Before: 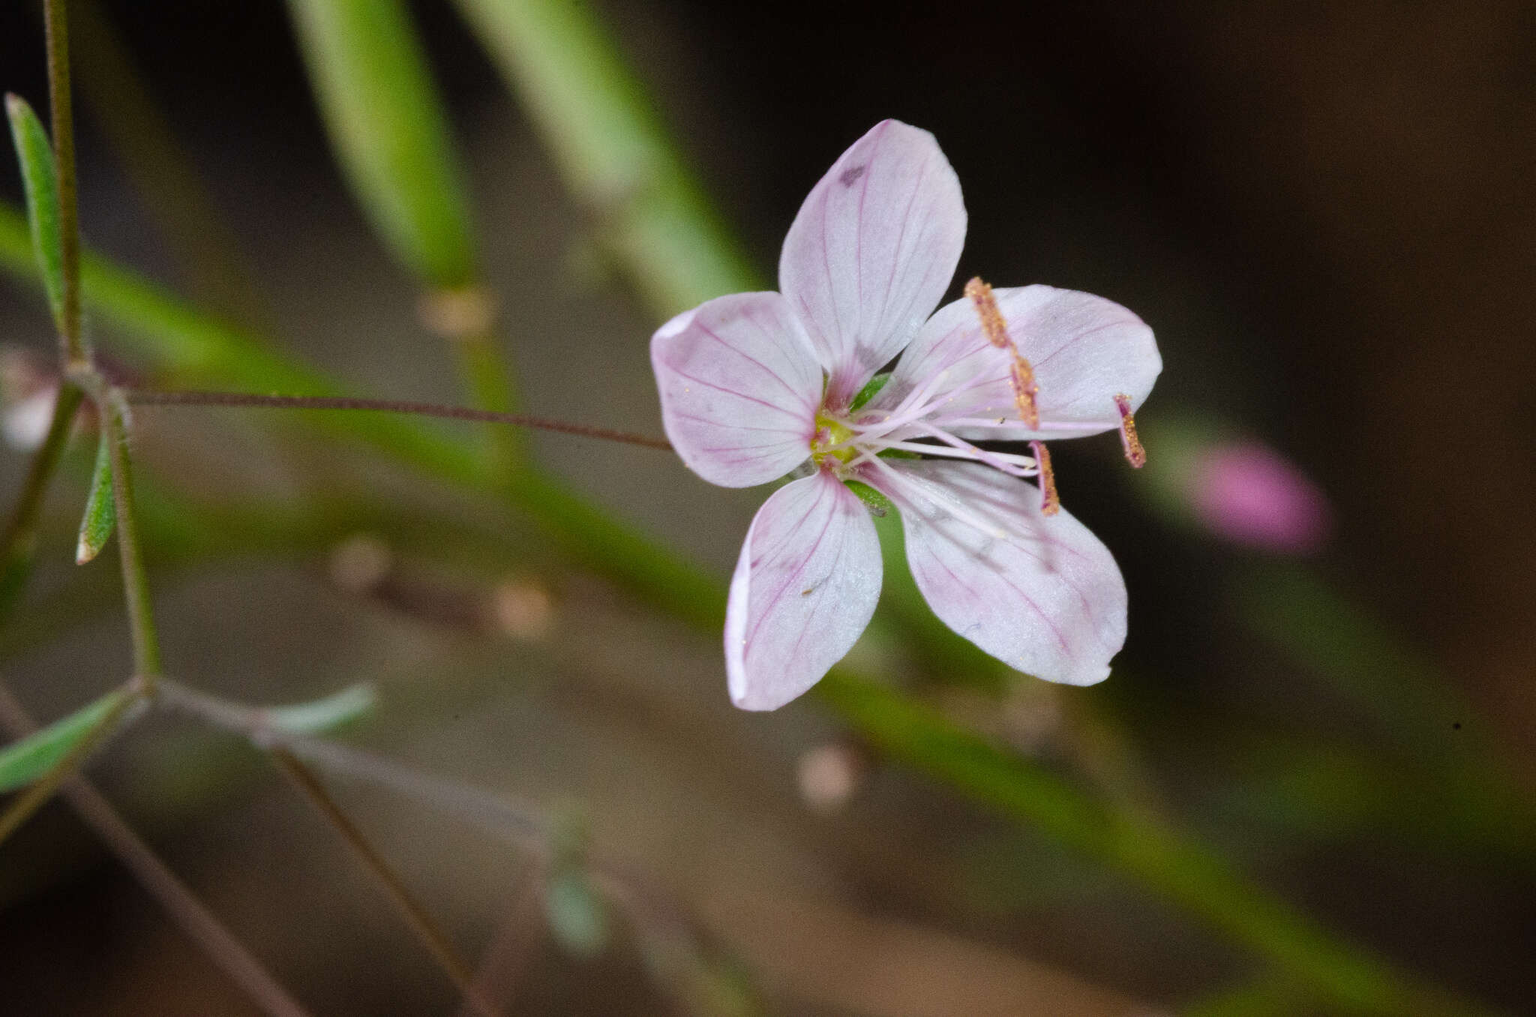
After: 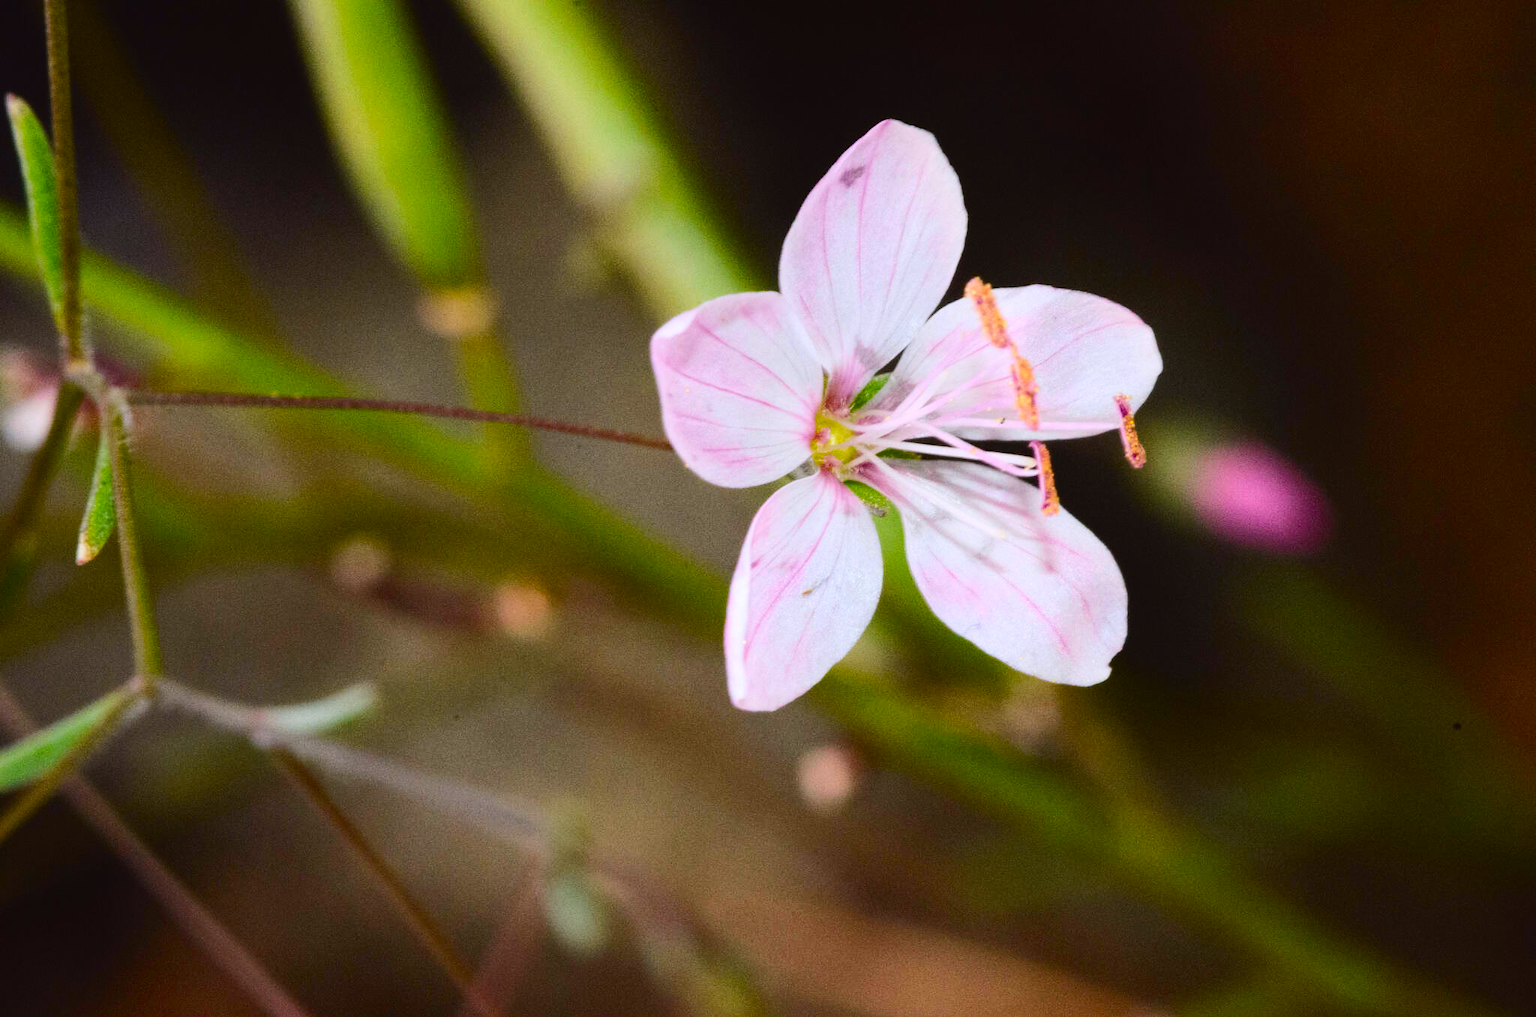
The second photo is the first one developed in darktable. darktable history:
tone curve: curves: ch0 [(0, 0.023) (0.103, 0.087) (0.295, 0.297) (0.445, 0.531) (0.553, 0.665) (0.735, 0.843) (0.994, 1)]; ch1 [(0, 0) (0.414, 0.395) (0.447, 0.447) (0.485, 0.495) (0.512, 0.523) (0.542, 0.581) (0.581, 0.632) (0.646, 0.715) (1, 1)]; ch2 [(0, 0) (0.369, 0.388) (0.449, 0.431) (0.478, 0.471) (0.516, 0.517) (0.579, 0.624) (0.674, 0.775) (1, 1)], color space Lab, independent channels, preserve colors none
